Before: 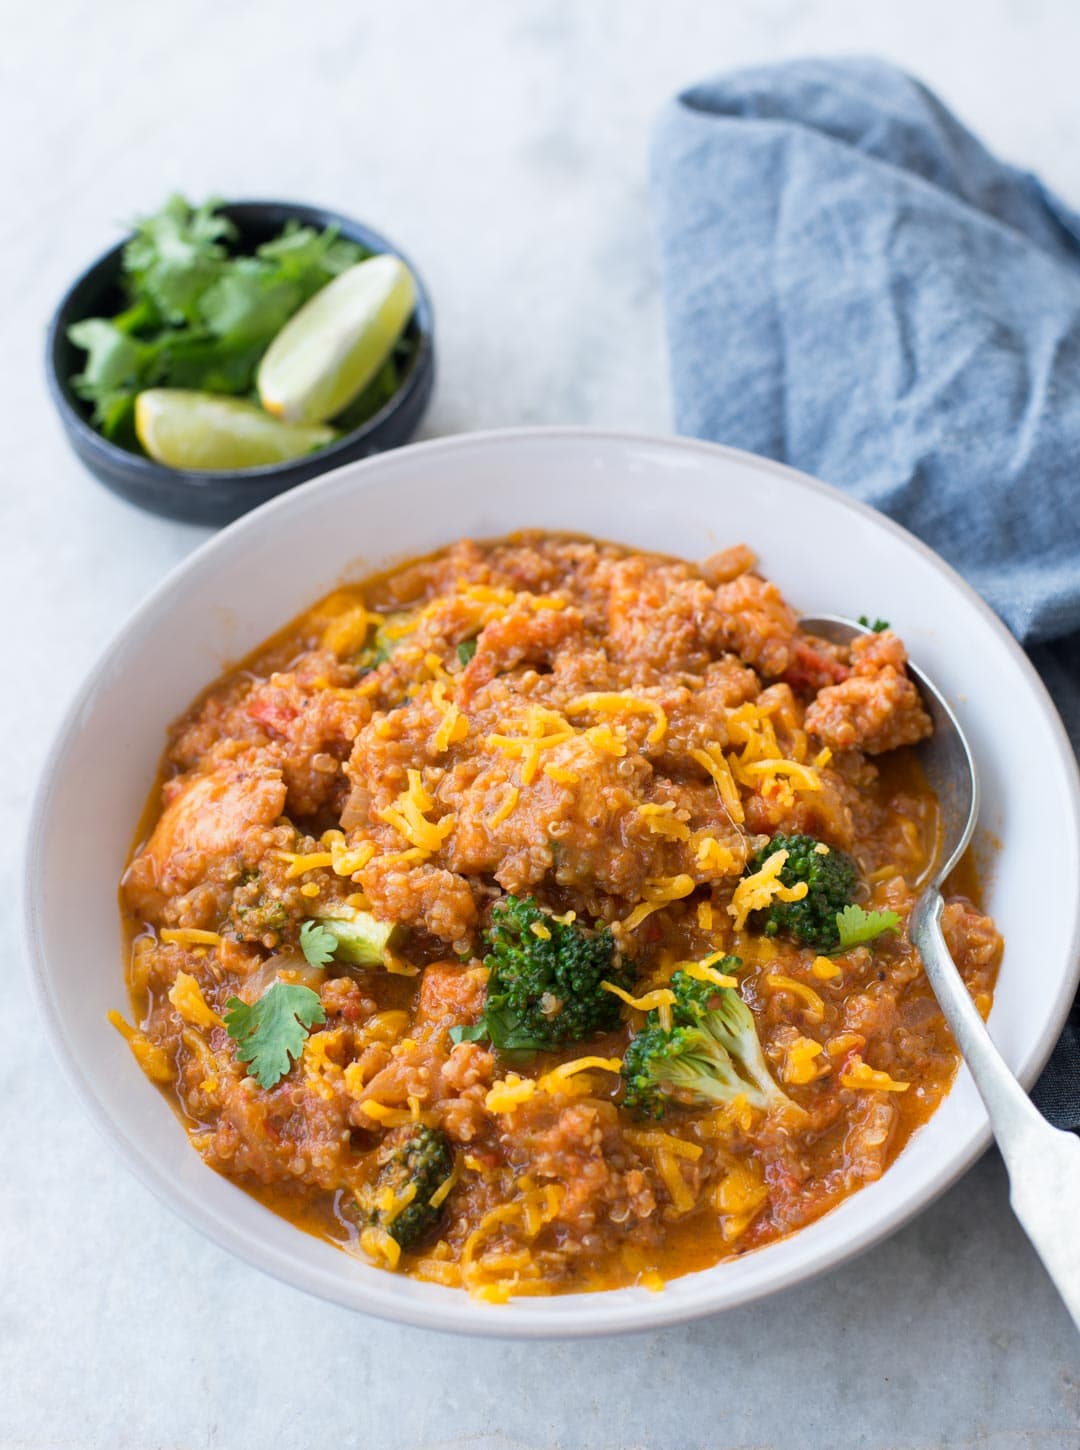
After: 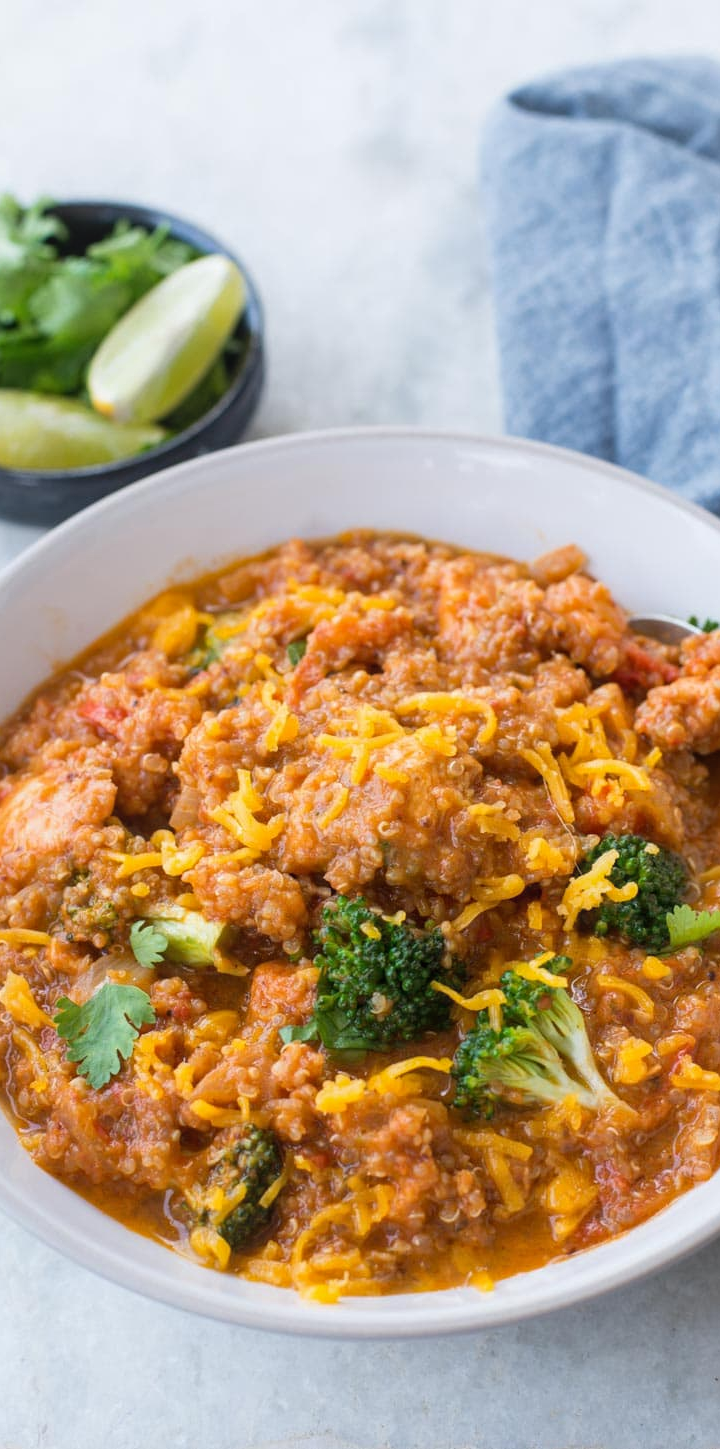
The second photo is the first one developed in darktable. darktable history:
crop and rotate: left 15.754%, right 17.579%
local contrast: detail 110%
